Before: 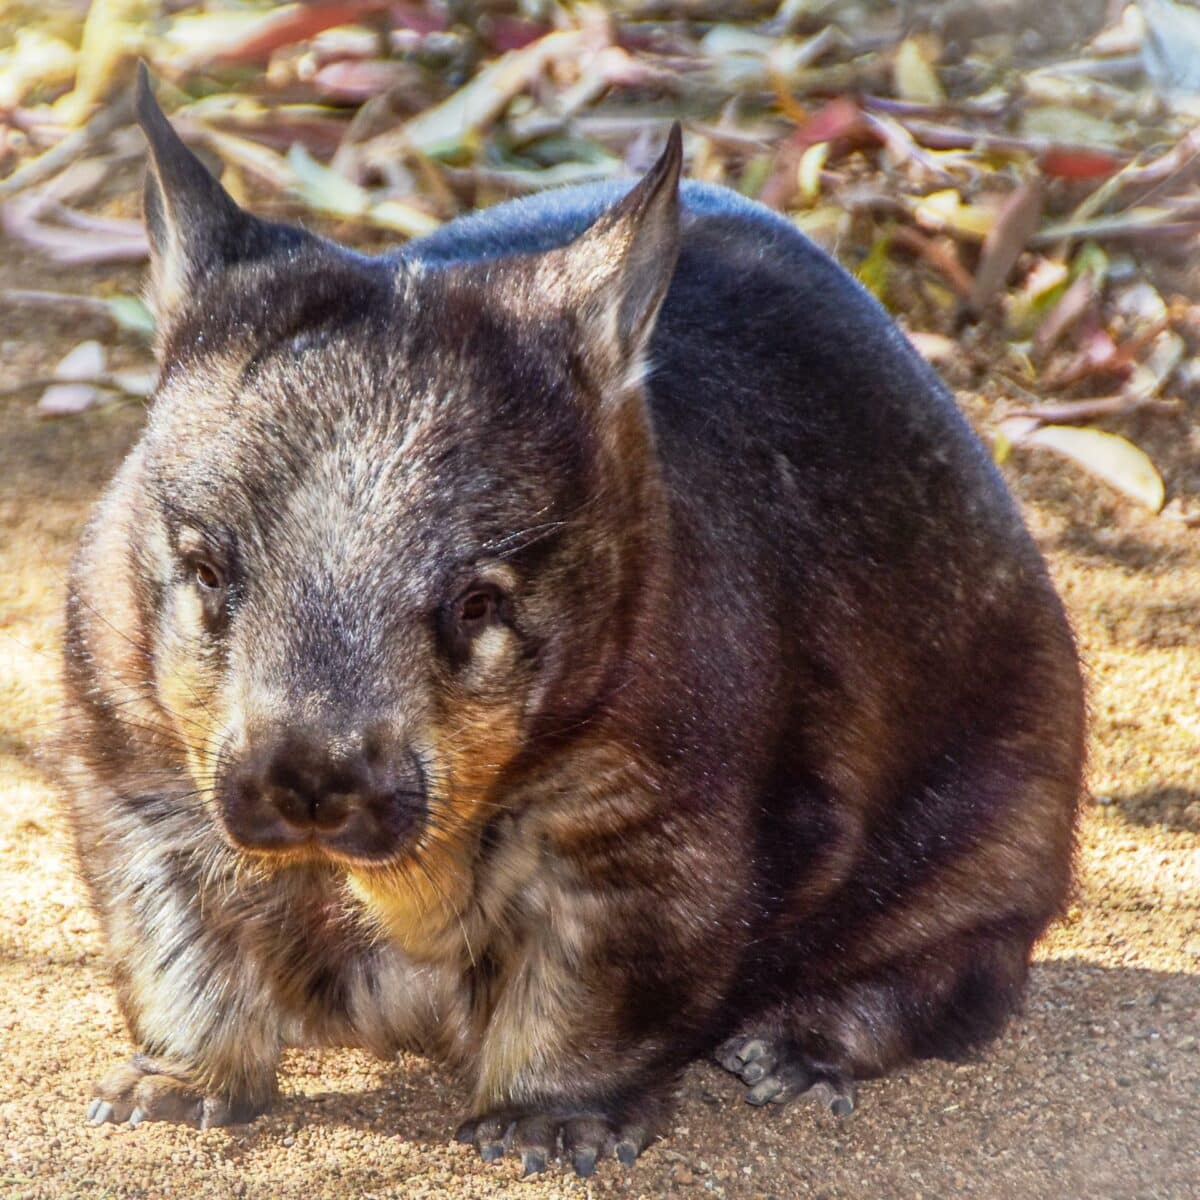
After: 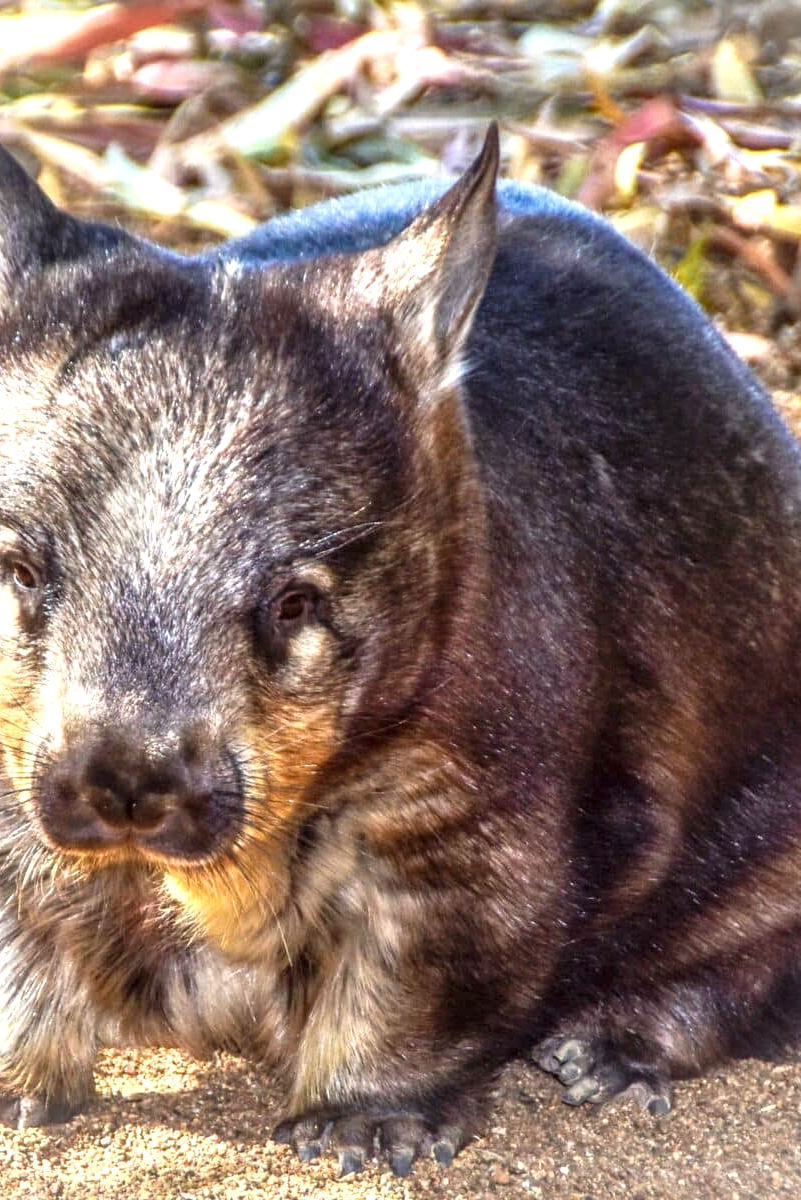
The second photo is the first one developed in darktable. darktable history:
exposure: black level correction 0, exposure 0.703 EV, compensate exposure bias true, compensate highlight preservation false
crop and rotate: left 15.274%, right 17.947%
local contrast: on, module defaults
